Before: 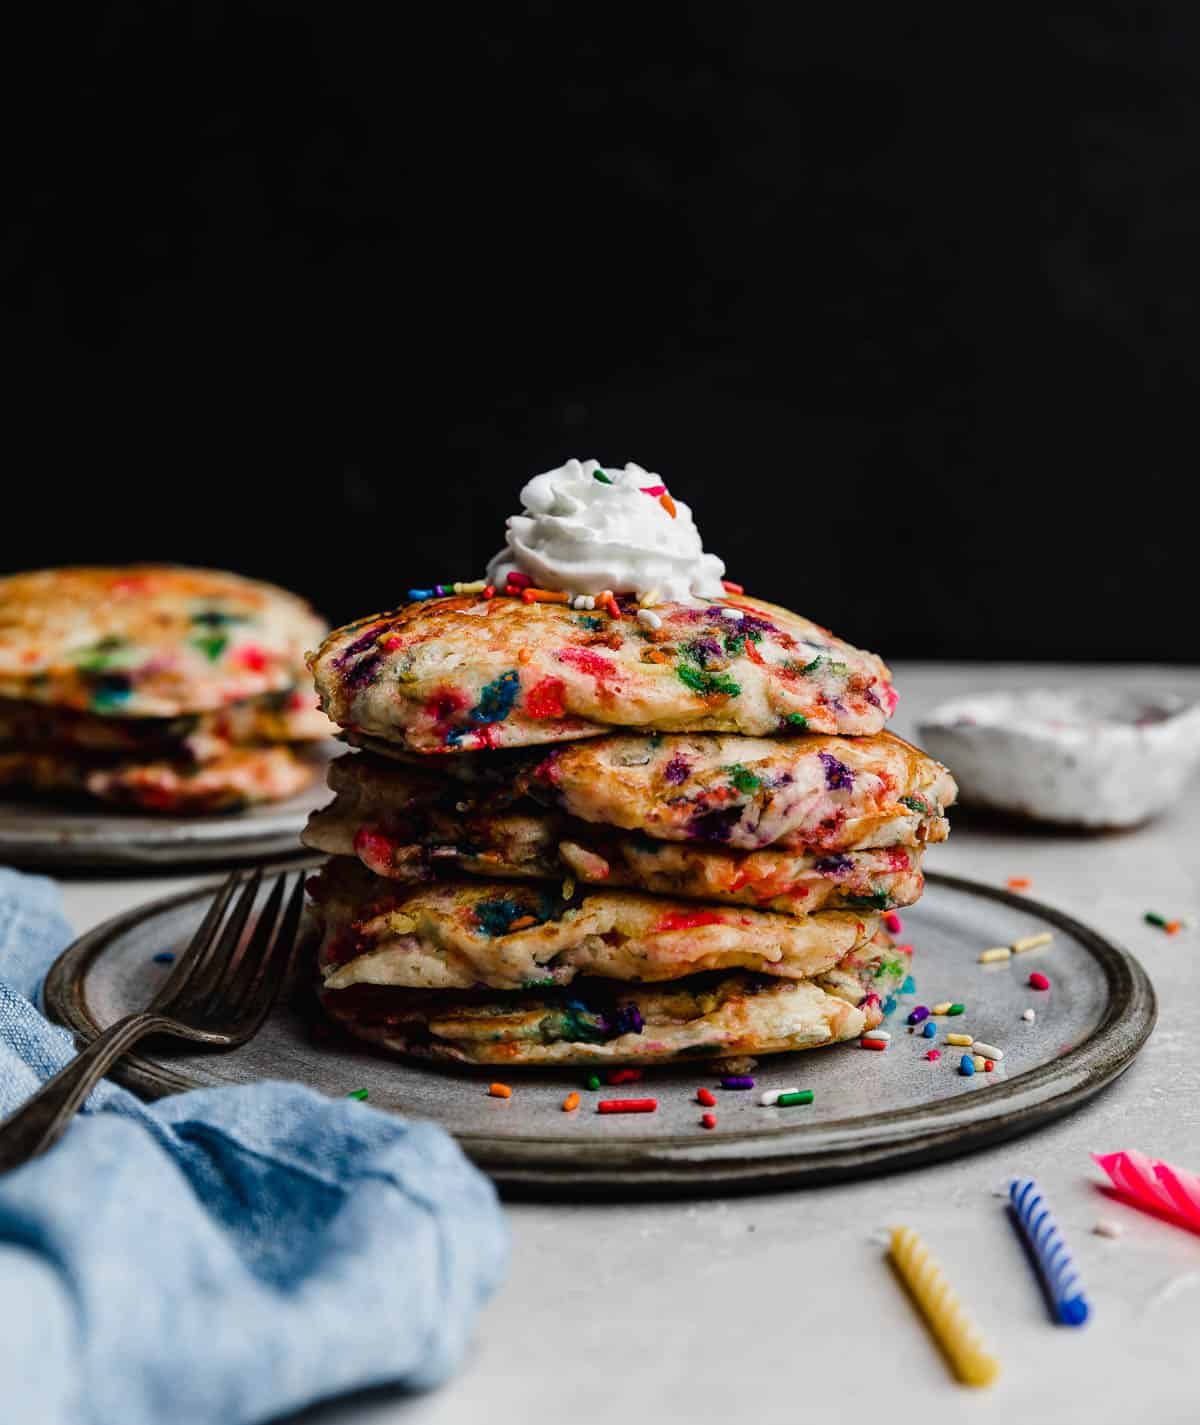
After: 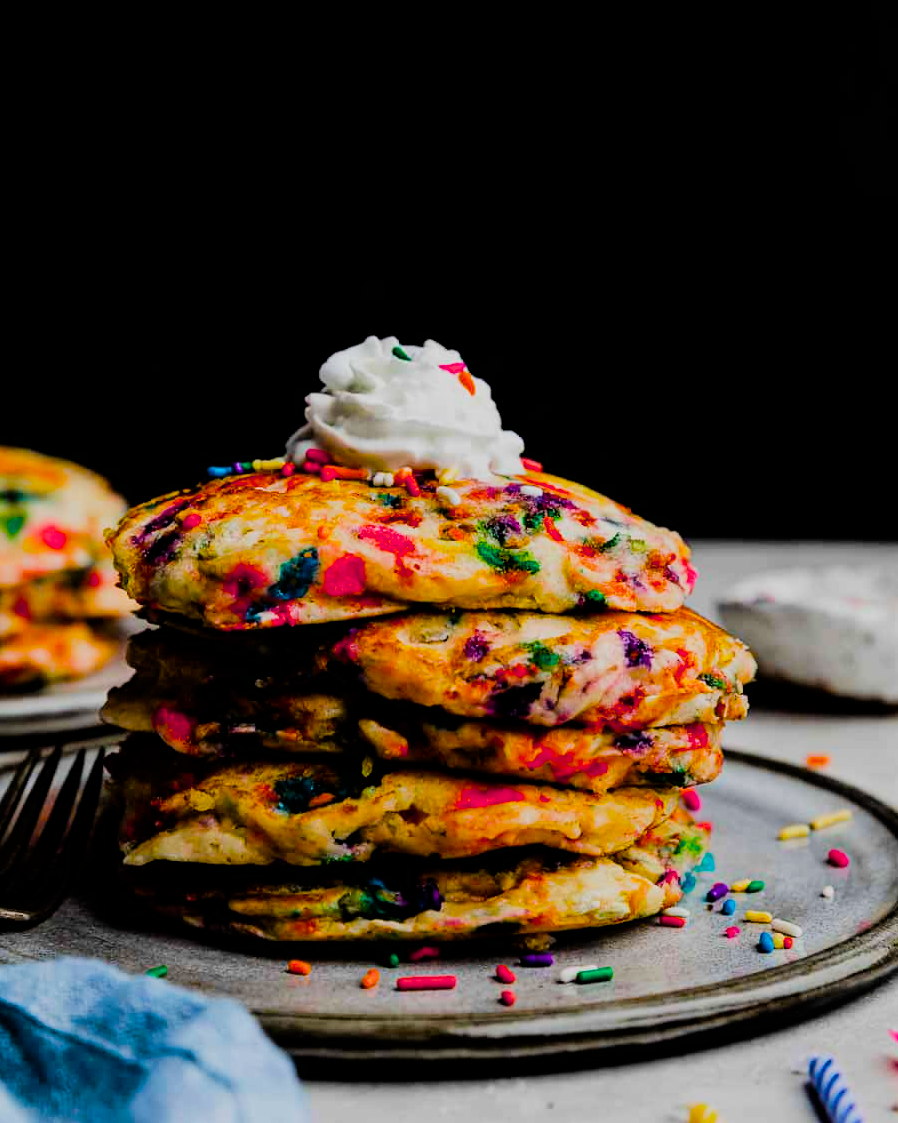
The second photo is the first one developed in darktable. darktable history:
filmic rgb: black relative exposure -5 EV, hardness 2.88, contrast 1.3, highlights saturation mix -30%
color balance: input saturation 134.34%, contrast -10.04%, contrast fulcrum 19.67%, output saturation 133.51%
crop: left 16.768%, top 8.653%, right 8.362%, bottom 12.485%
